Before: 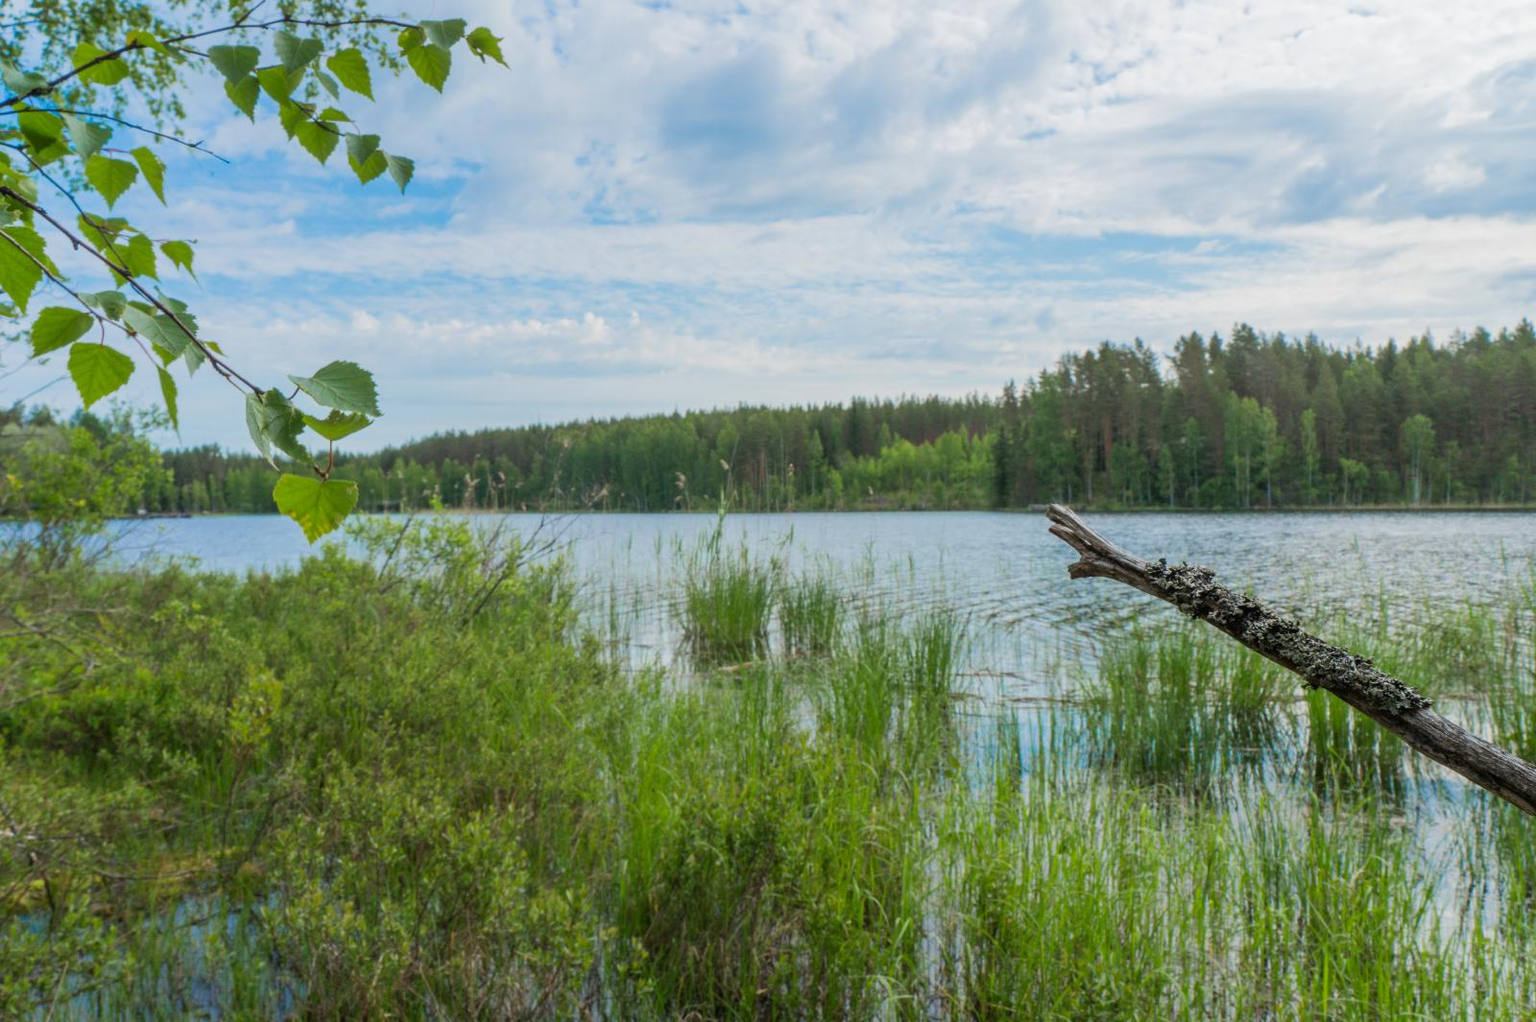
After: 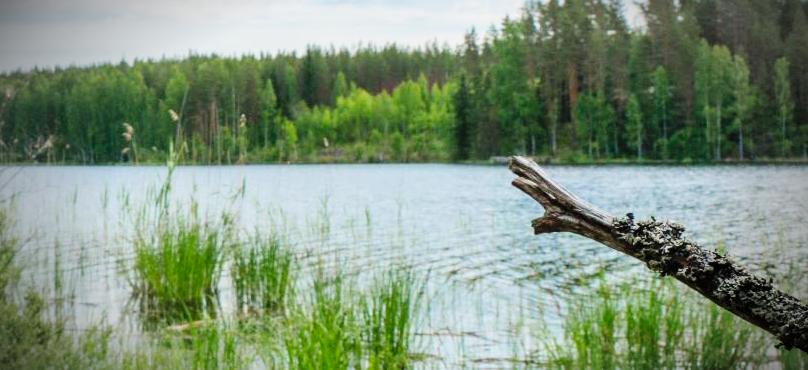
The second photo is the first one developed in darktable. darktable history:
exposure: exposure 0.127 EV, compensate highlight preservation false
crop: left 36.332%, top 34.65%, right 13.15%, bottom 30.526%
vignetting: fall-off start 71.22%, brightness -0.8, width/height ratio 1.333, unbound false
base curve: curves: ch0 [(0, 0) (0.036, 0.025) (0.121, 0.166) (0.206, 0.329) (0.605, 0.79) (1, 1)], preserve colors none
